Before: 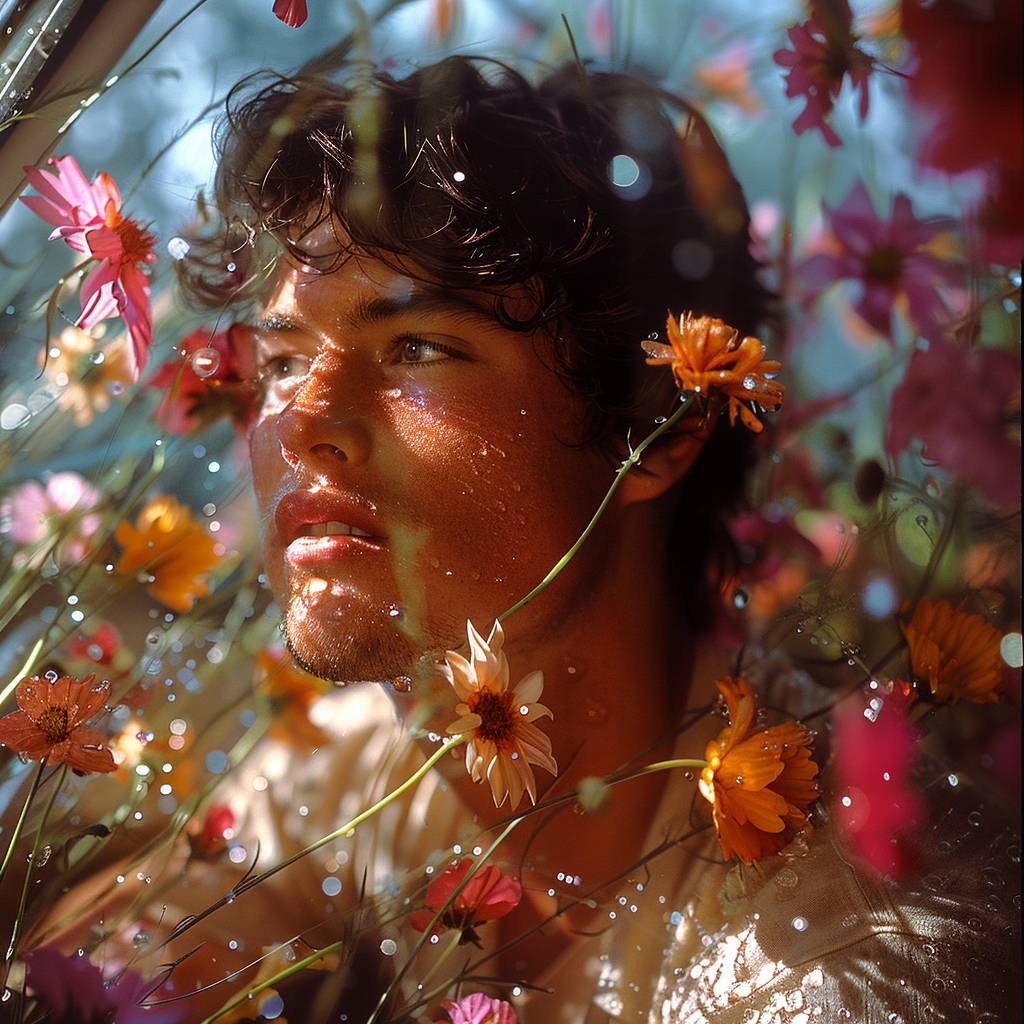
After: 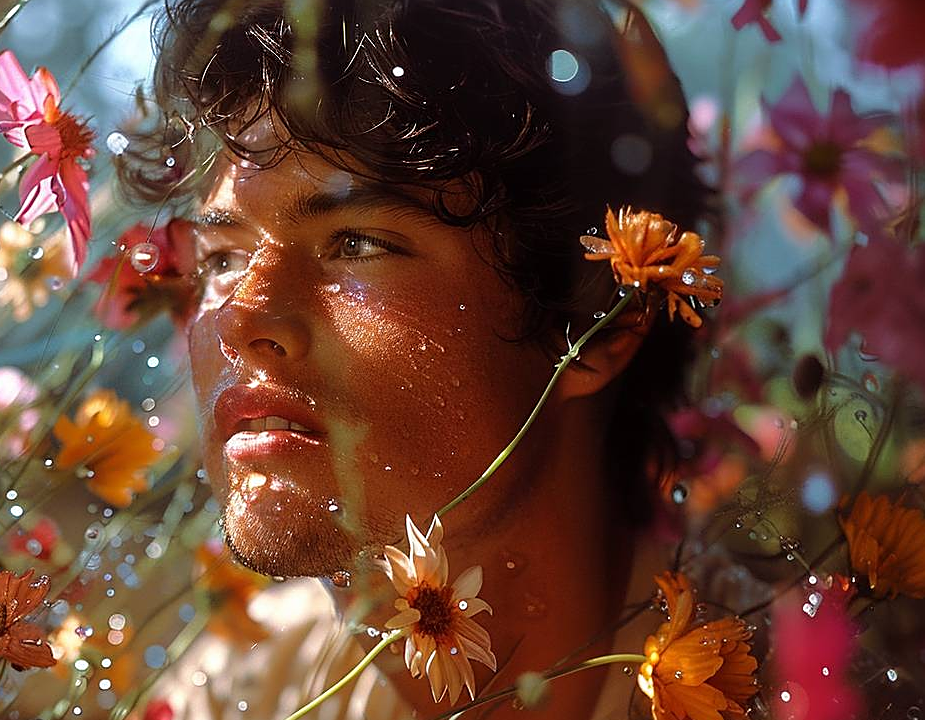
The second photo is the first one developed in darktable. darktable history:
sharpen: on, module defaults
crop: left 6.007%, top 10.311%, right 3.58%, bottom 19.043%
